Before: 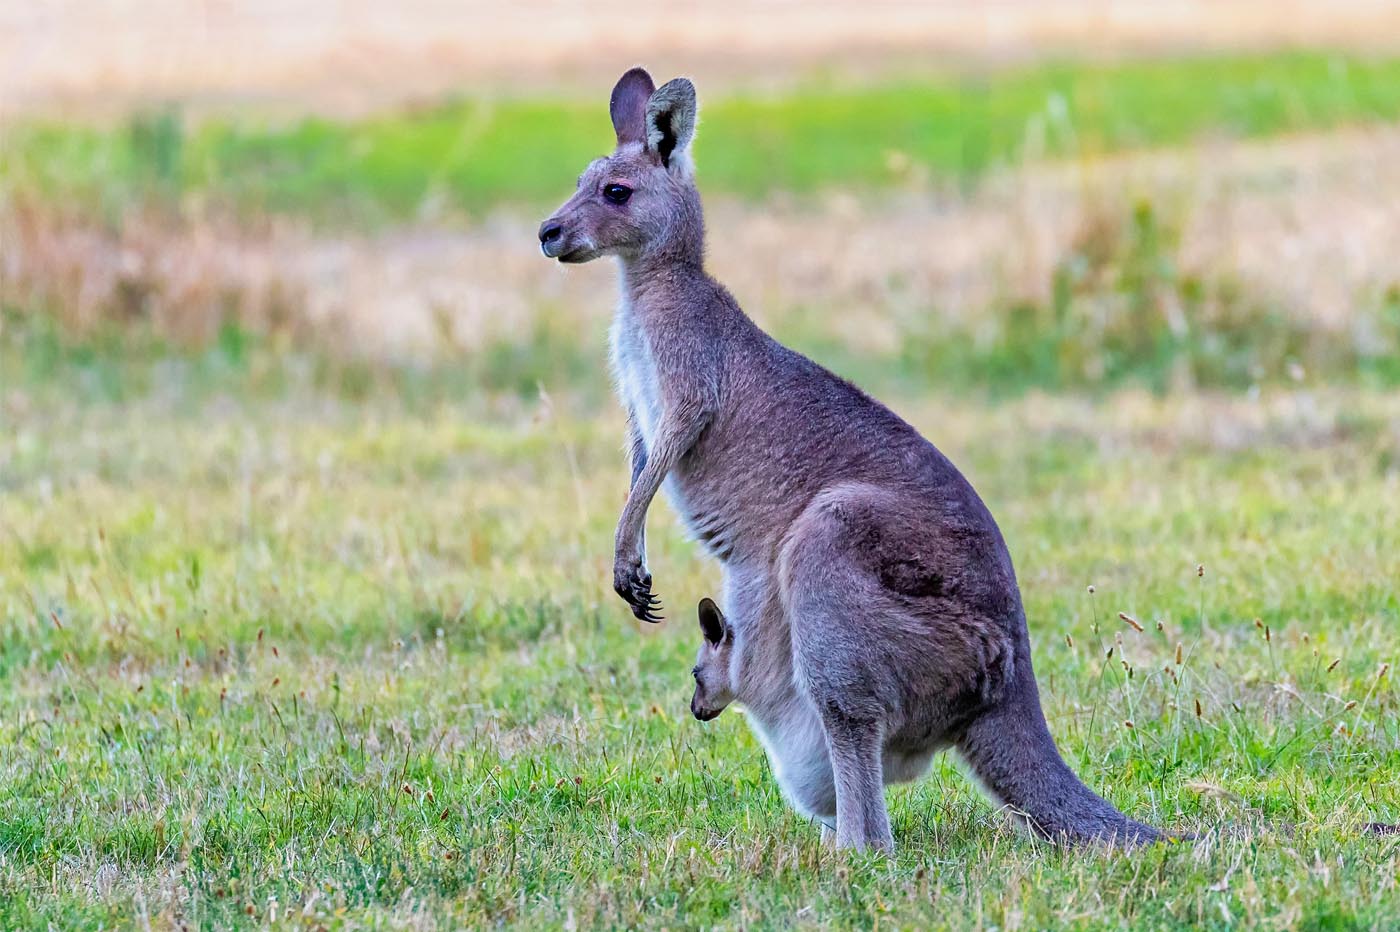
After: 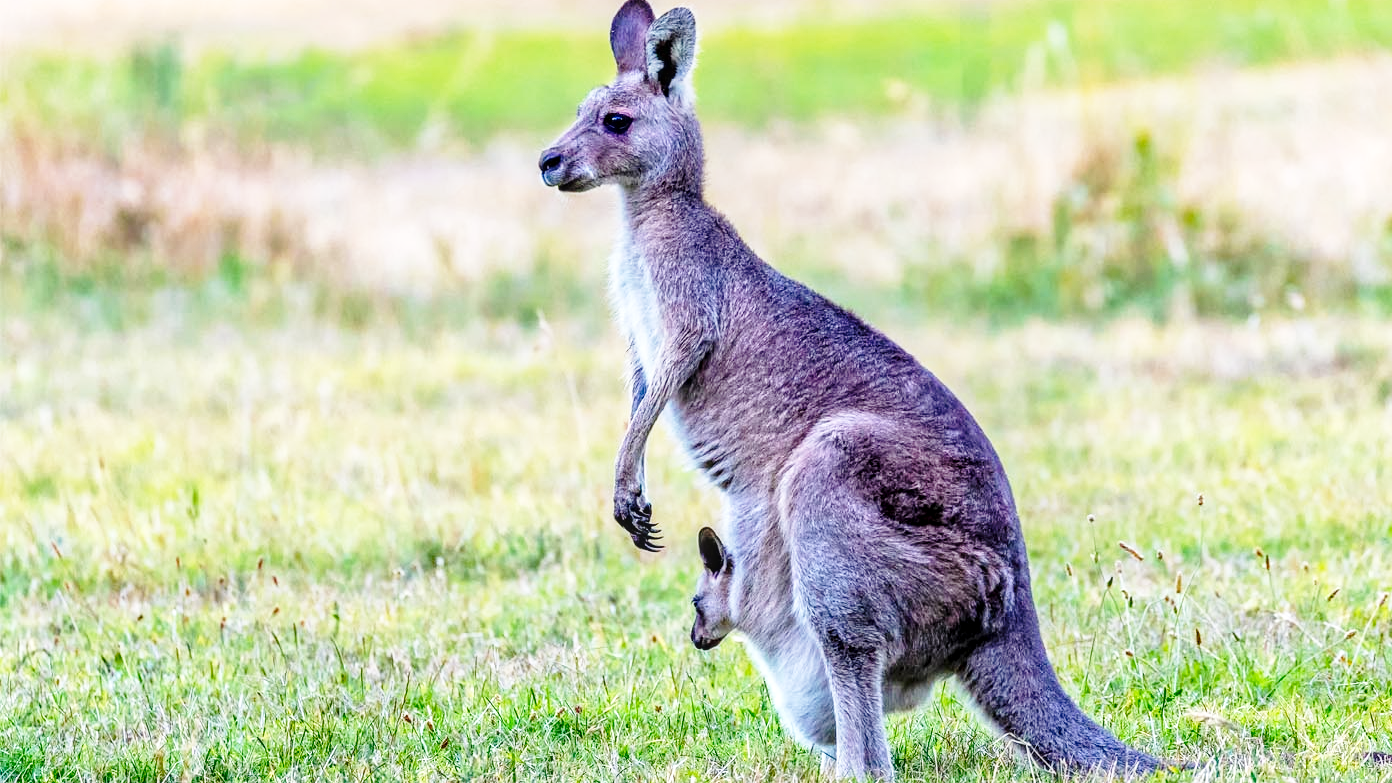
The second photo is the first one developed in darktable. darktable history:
crop: top 7.625%, bottom 8.027%
base curve: curves: ch0 [(0, 0) (0.028, 0.03) (0.121, 0.232) (0.46, 0.748) (0.859, 0.968) (1, 1)], preserve colors none
local contrast: detail 130%
